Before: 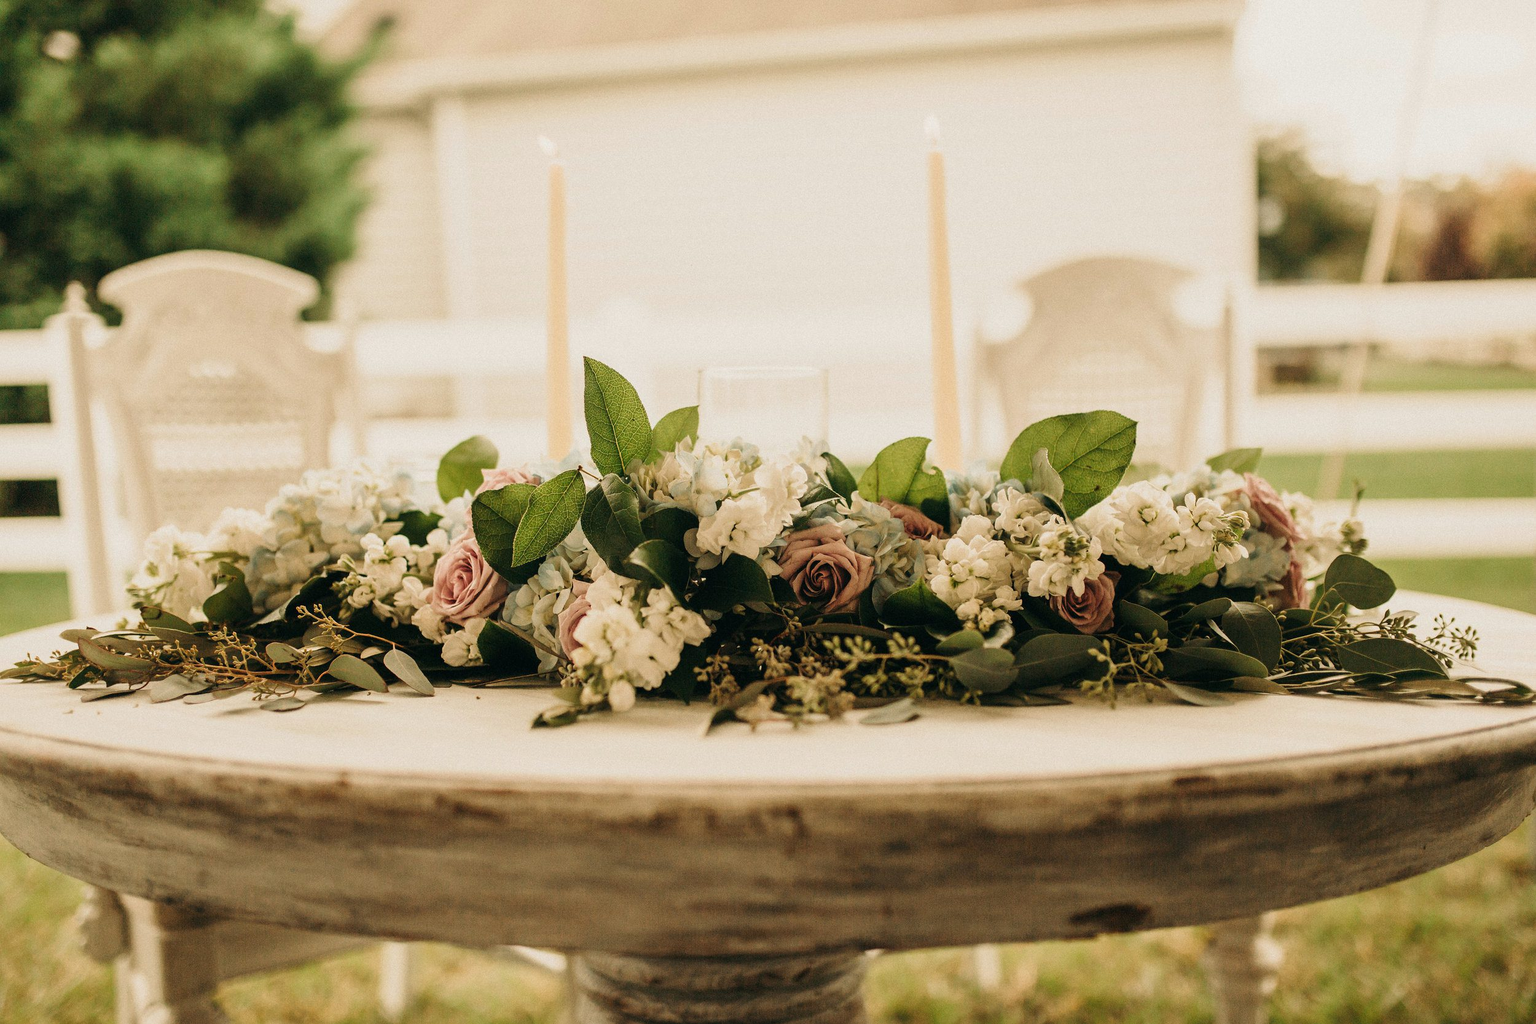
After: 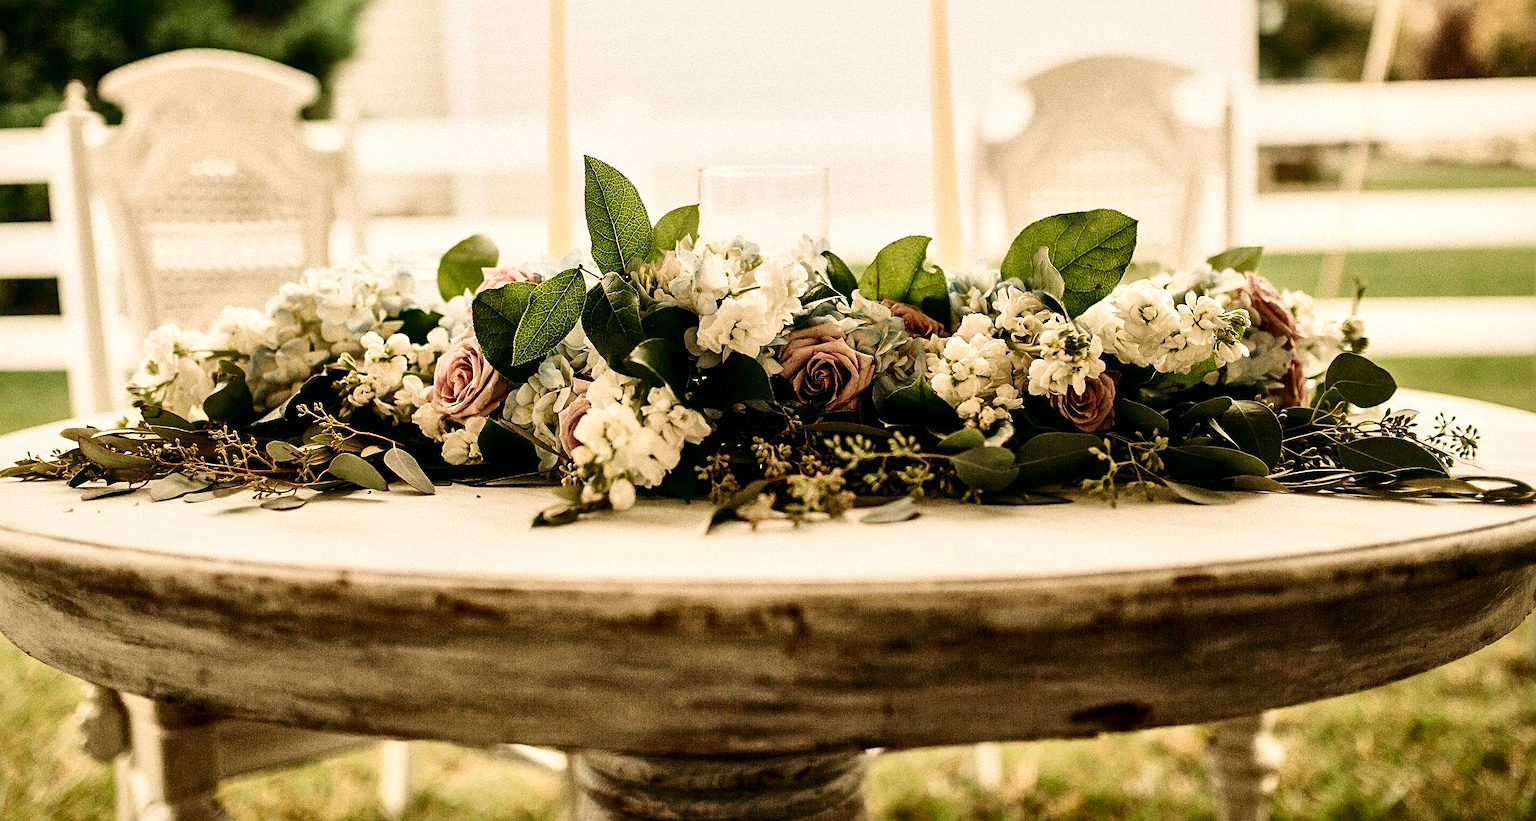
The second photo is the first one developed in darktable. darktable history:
exposure: exposure 0.212 EV, compensate highlight preservation false
crop and rotate: top 19.741%
sharpen: on, module defaults
contrast brightness saturation: contrast 0.204, brightness -0.113, saturation 0.102
local contrast: mode bilateral grid, contrast 26, coarseness 60, detail 152%, midtone range 0.2
